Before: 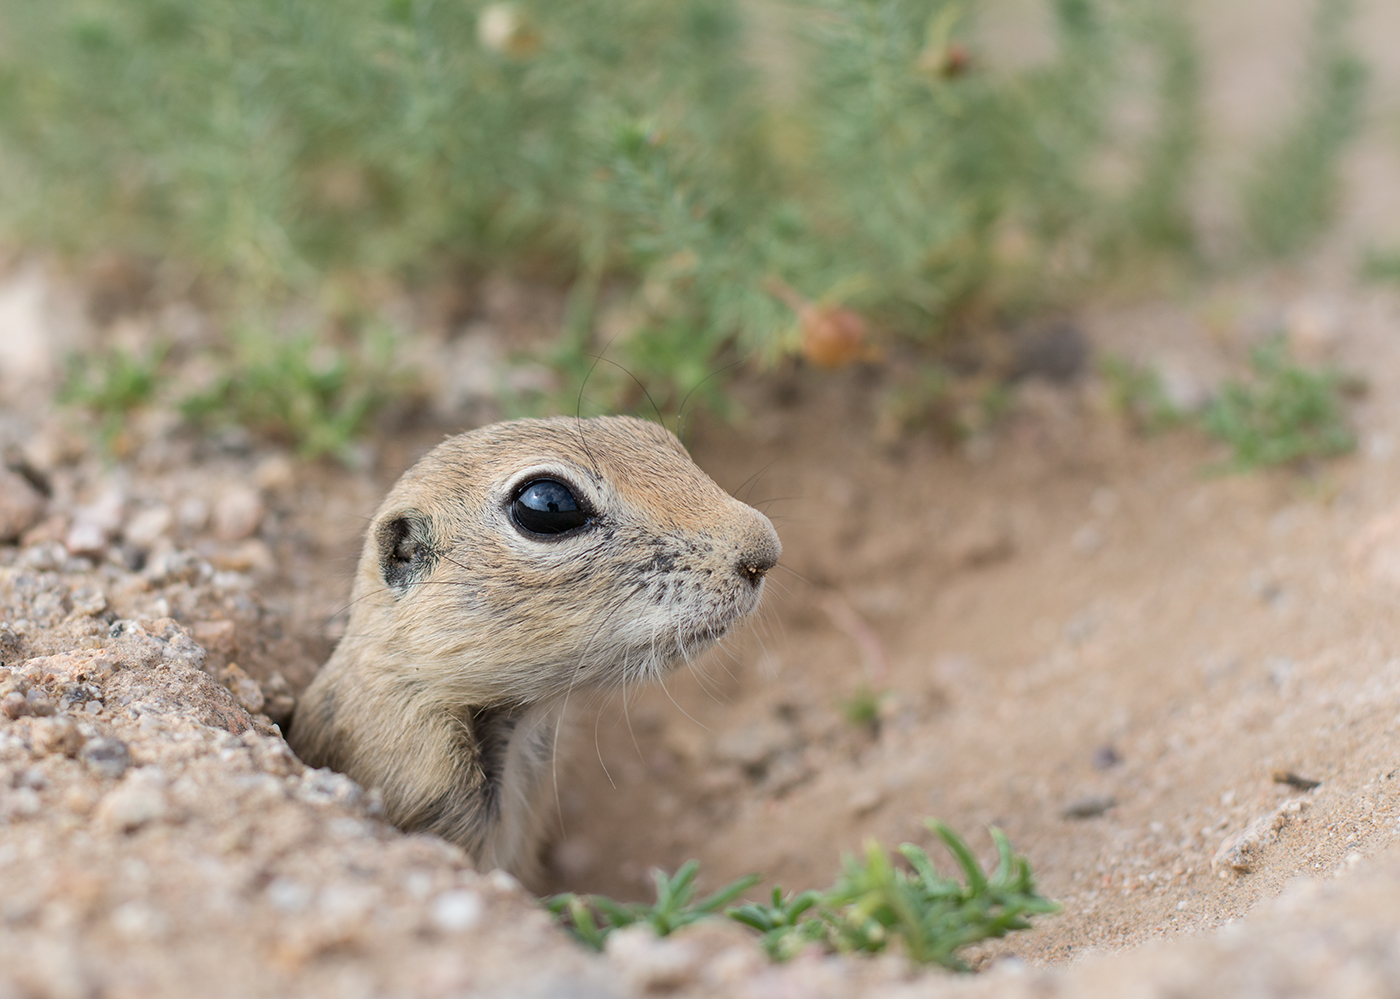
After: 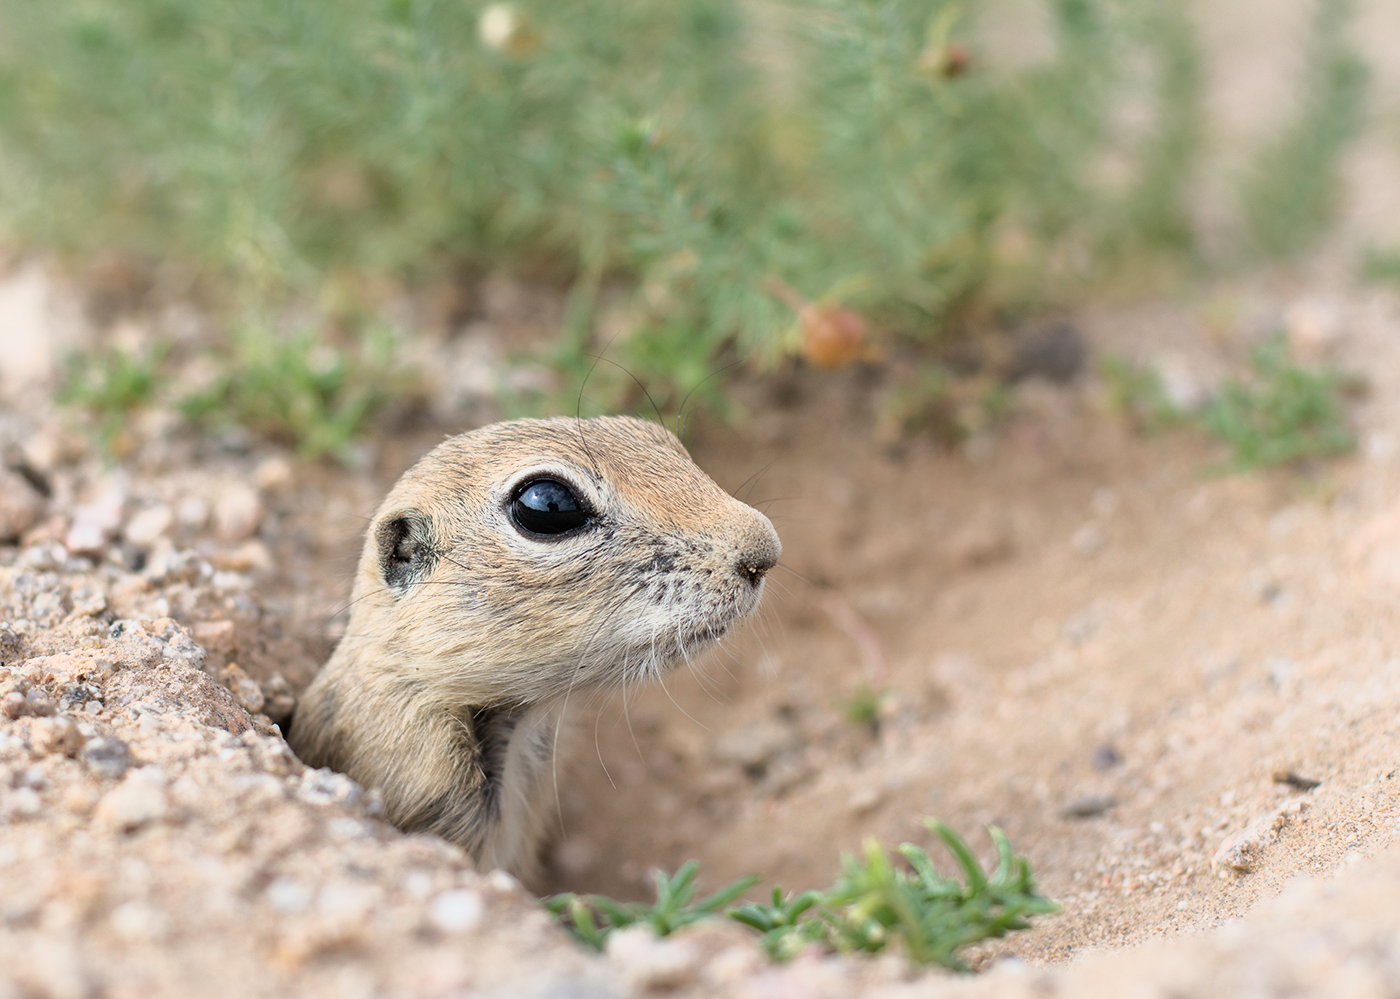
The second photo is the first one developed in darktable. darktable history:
tone curve: curves: ch0 [(0, 0) (0.105, 0.068) (0.181, 0.185) (0.28, 0.291) (0.384, 0.404) (0.485, 0.531) (0.638, 0.681) (0.795, 0.879) (1, 0.977)]; ch1 [(0, 0) (0.161, 0.092) (0.35, 0.33) (0.379, 0.401) (0.456, 0.469) (0.504, 0.5) (0.512, 0.514) (0.58, 0.597) (0.635, 0.646) (1, 1)]; ch2 [(0, 0) (0.371, 0.362) (0.437, 0.437) (0.5, 0.5) (0.53, 0.523) (0.56, 0.58) (0.622, 0.606) (1, 1)], color space Lab, linked channels, preserve colors none
